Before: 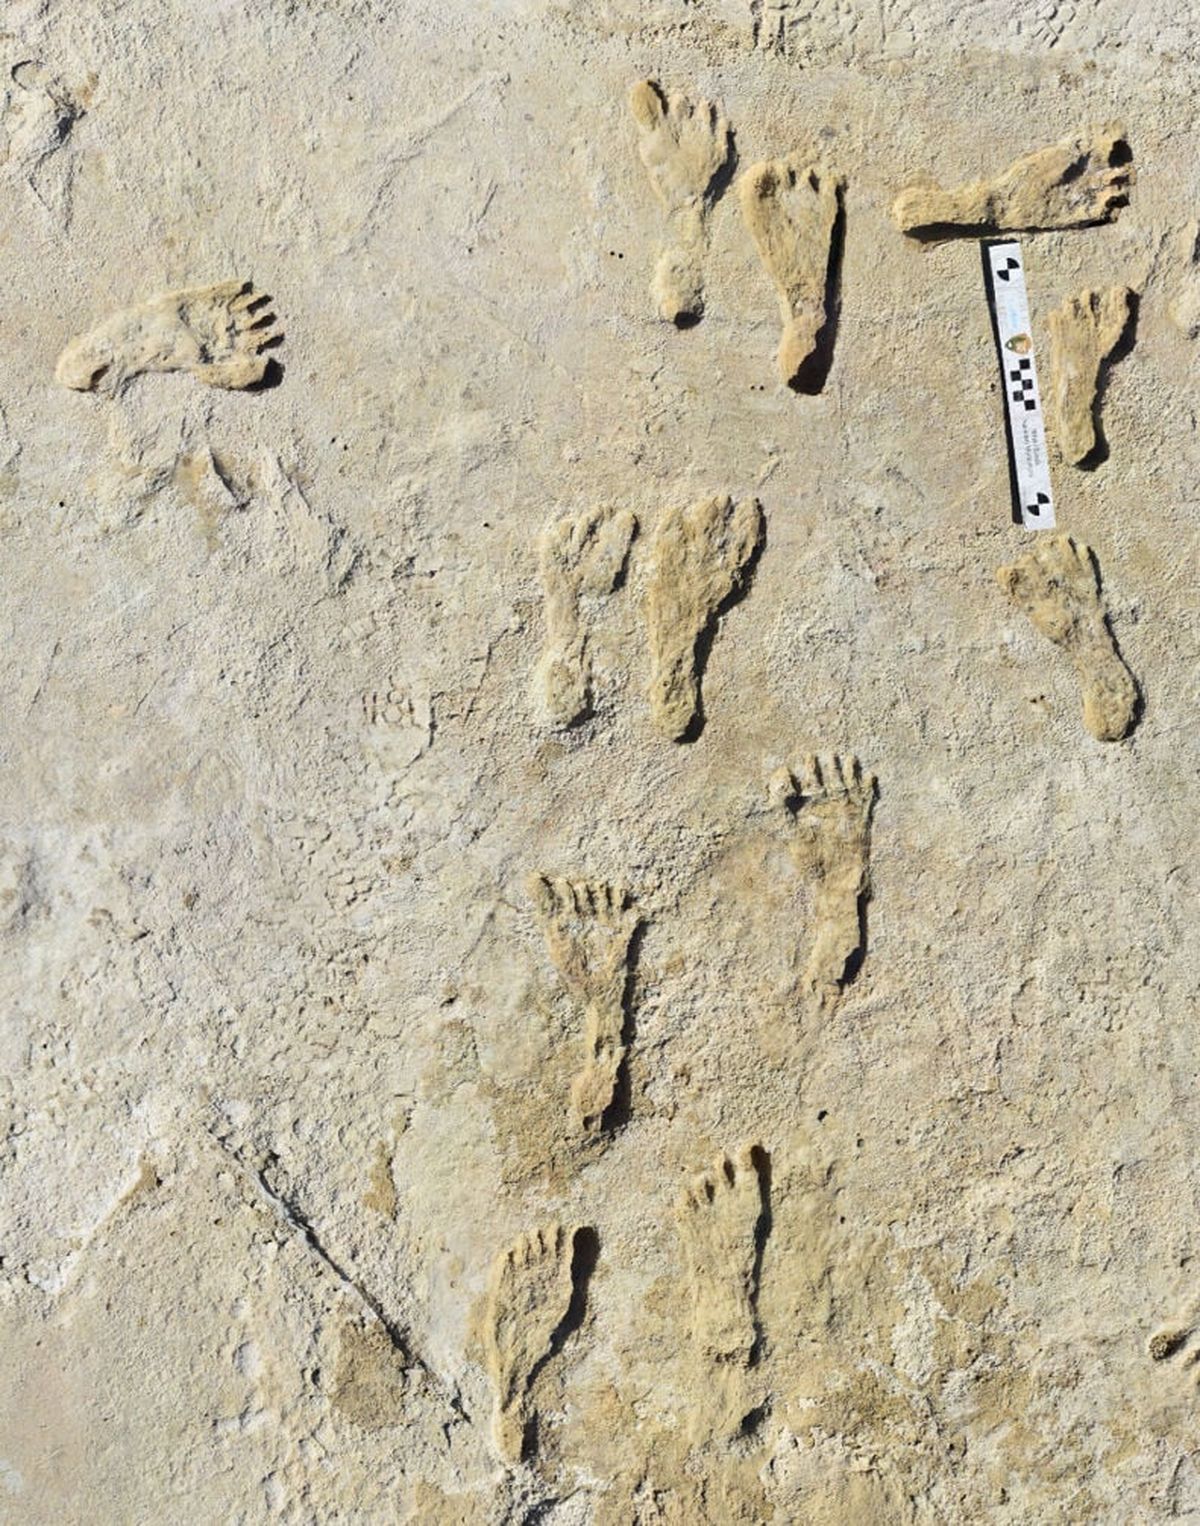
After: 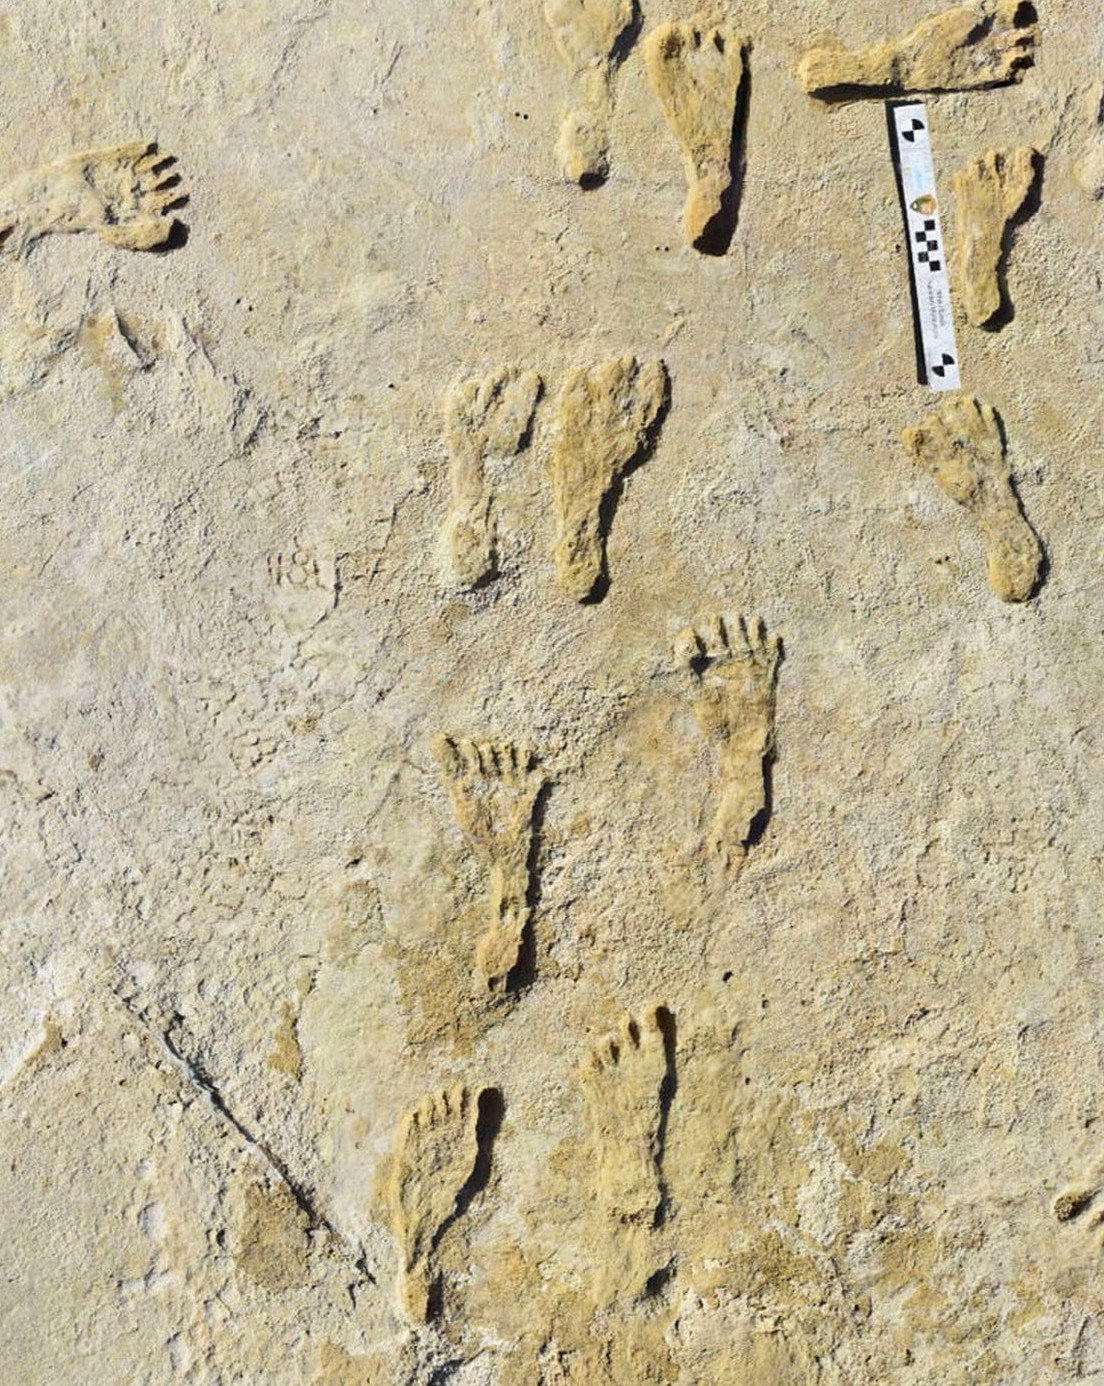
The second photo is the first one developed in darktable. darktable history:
crop and rotate: left 7.941%, top 9.117%
color balance rgb: perceptual saturation grading › global saturation 25.403%, global vibrance 9.571%
